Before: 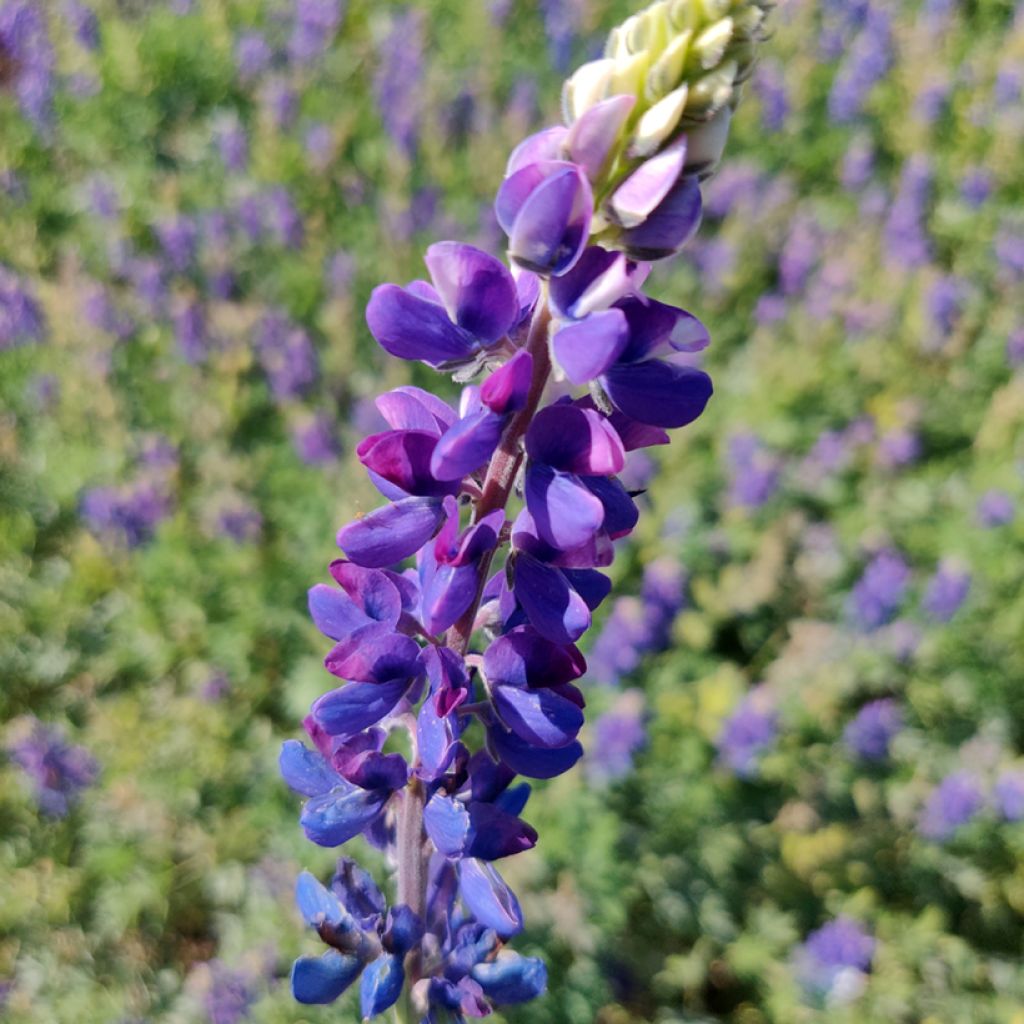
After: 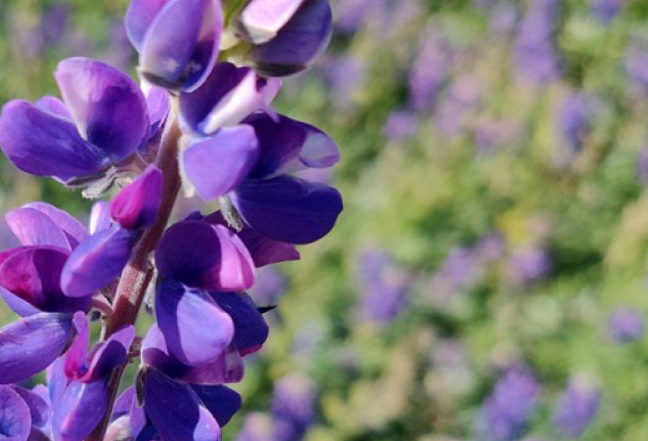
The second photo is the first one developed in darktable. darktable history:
crop: left 36.177%, top 18.042%, right 0.539%, bottom 38.882%
